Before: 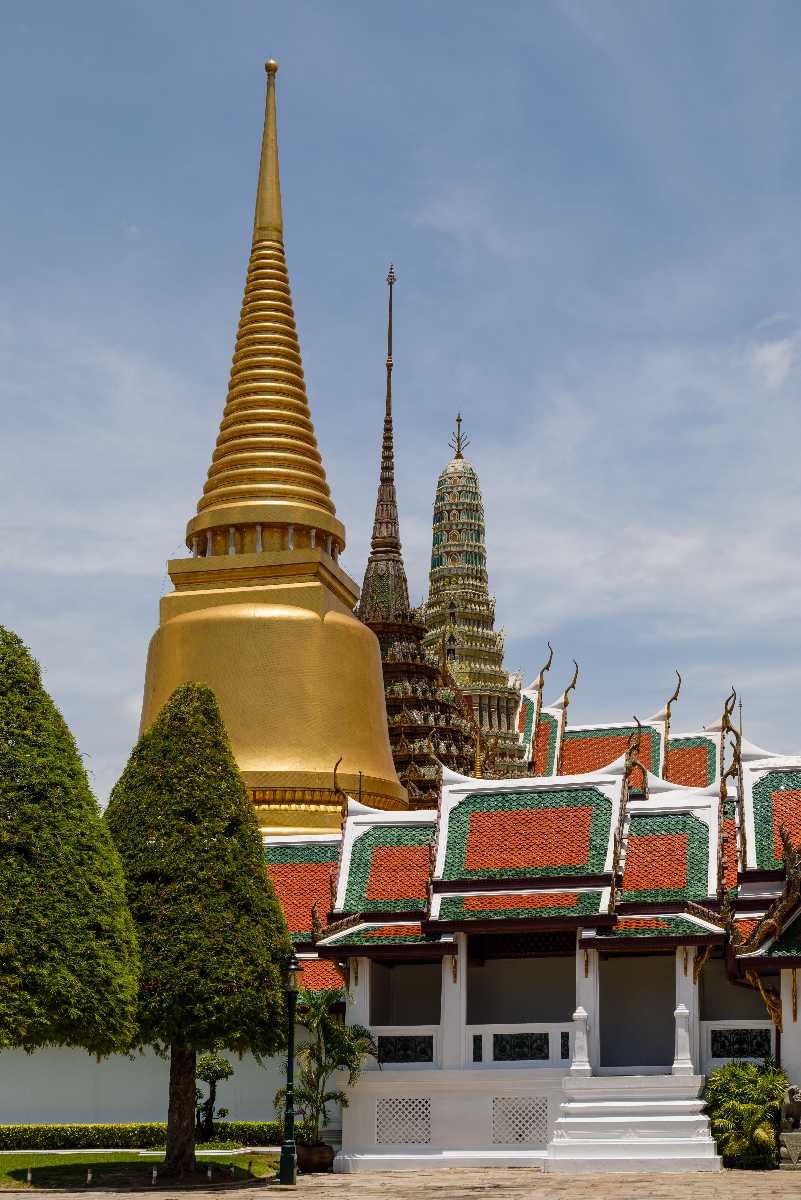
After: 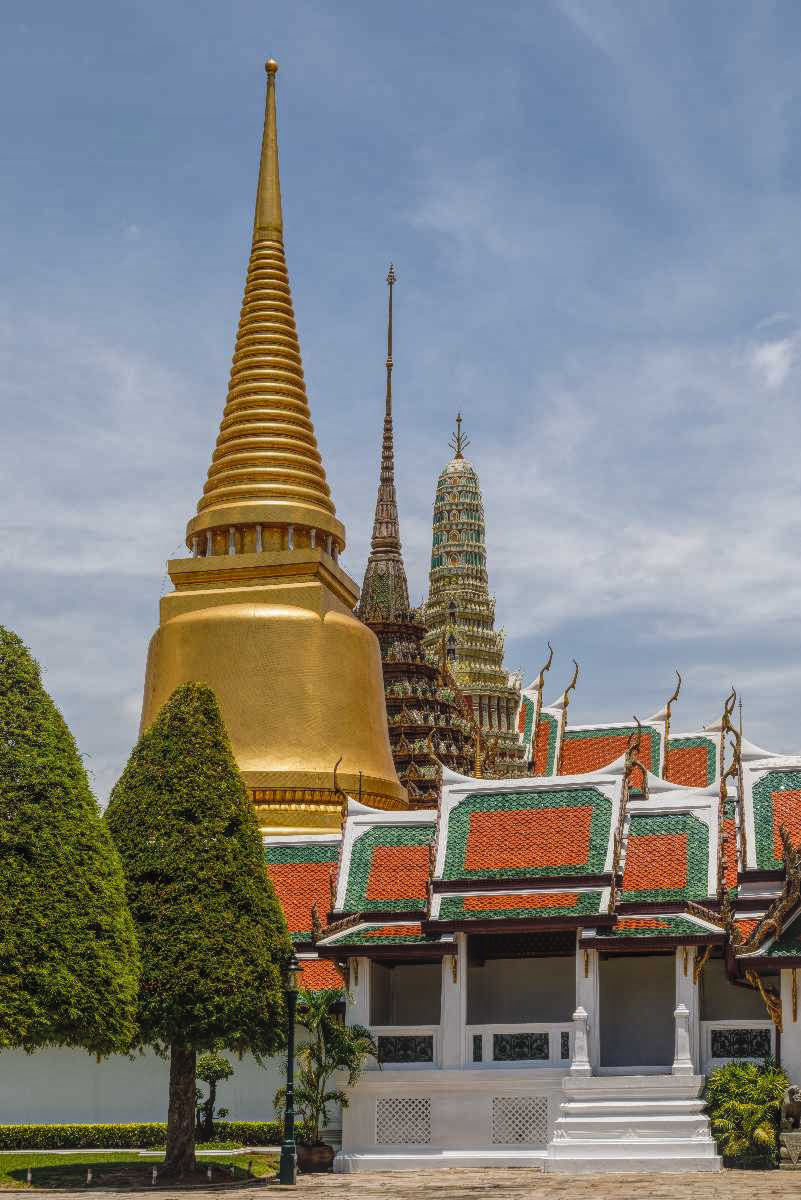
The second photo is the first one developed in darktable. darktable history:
local contrast: highlights 66%, shadows 34%, detail 167%, midtone range 0.2
